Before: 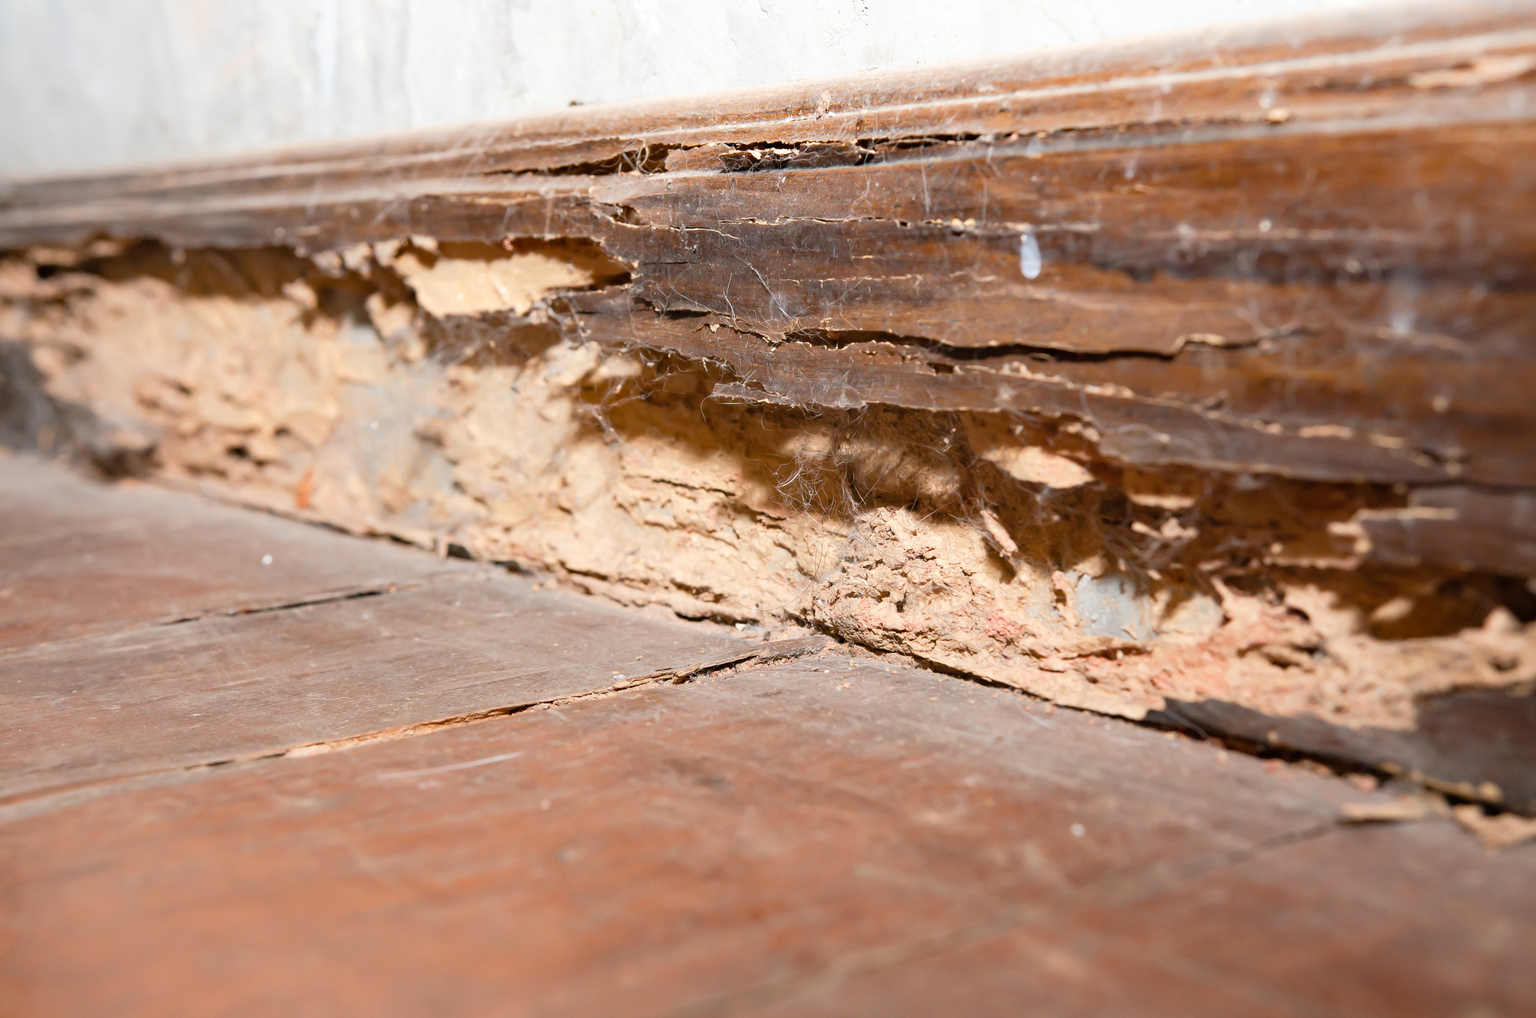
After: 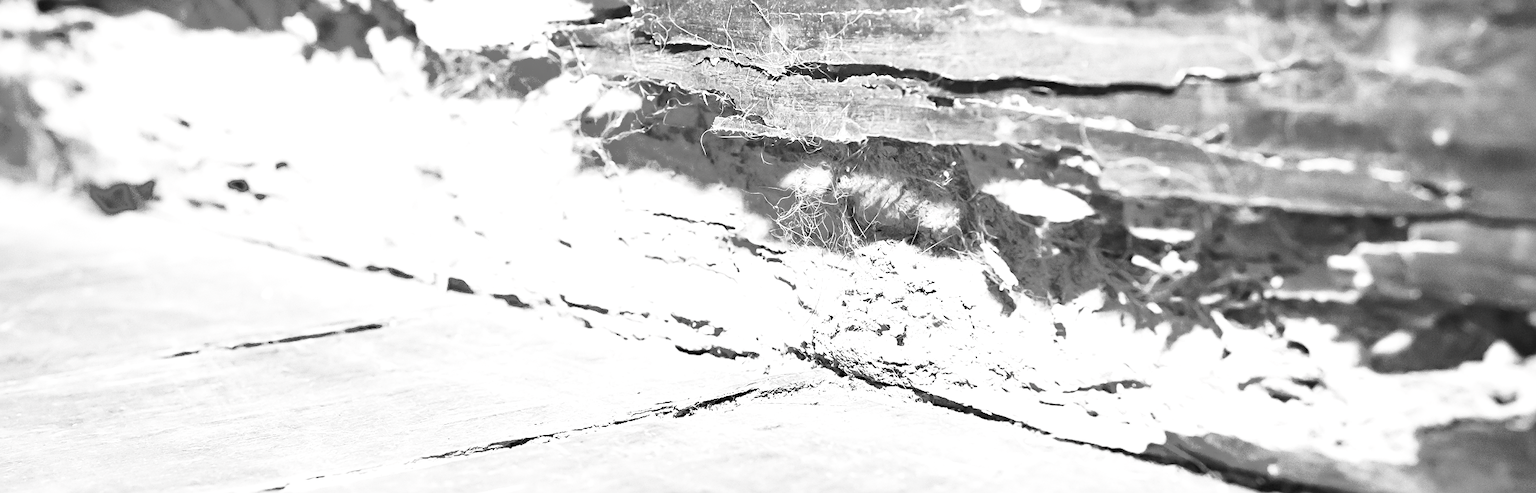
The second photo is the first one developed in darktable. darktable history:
exposure: black level correction 0, exposure 1.001 EV, compensate exposure bias true, compensate highlight preservation false
tone equalizer: on, module defaults
contrast brightness saturation: contrast 0.534, brightness 0.463, saturation -0.996
sharpen: on, module defaults
color balance rgb: shadows lift › luminance -9.775%, highlights gain › luminance 17.965%, perceptual saturation grading › global saturation 0.773%, perceptual saturation grading › highlights -18.456%, perceptual saturation grading › mid-tones 6.831%, perceptual saturation grading › shadows 27.358%
crop and rotate: top 26.258%, bottom 25.248%
shadows and highlights: shadows 39.48, highlights -60.03
